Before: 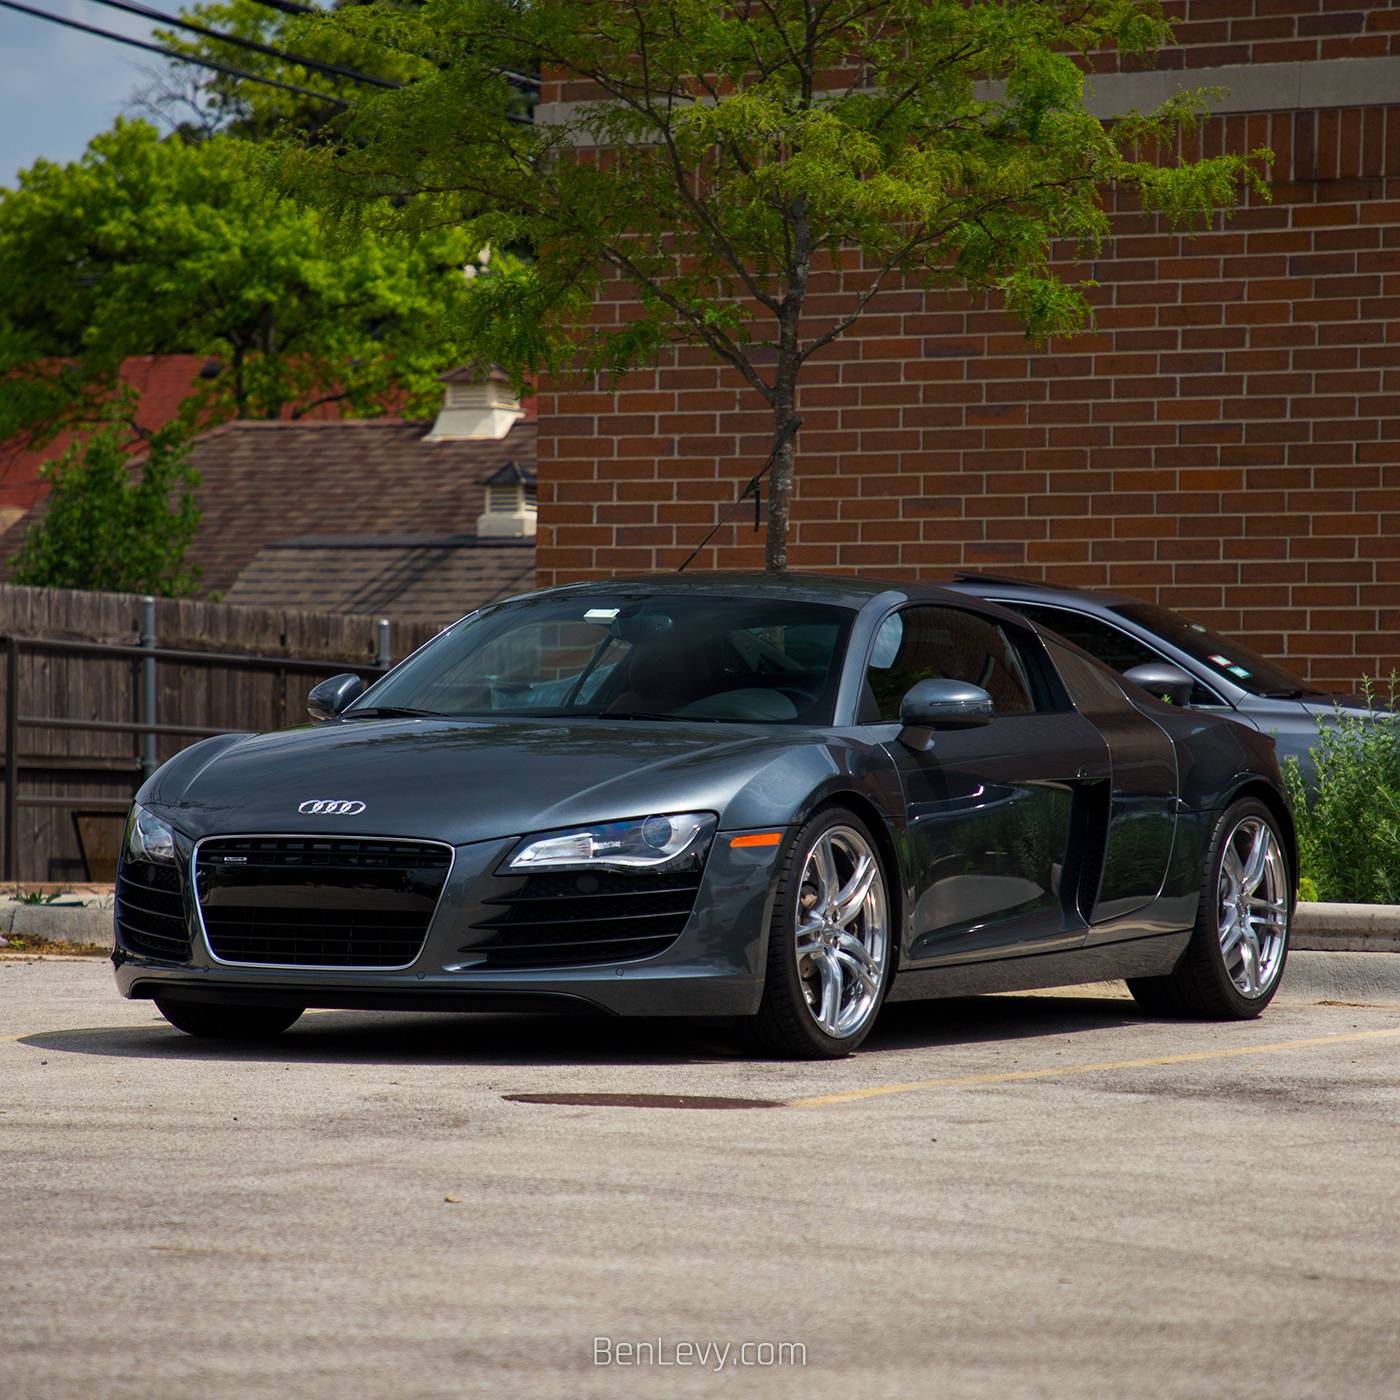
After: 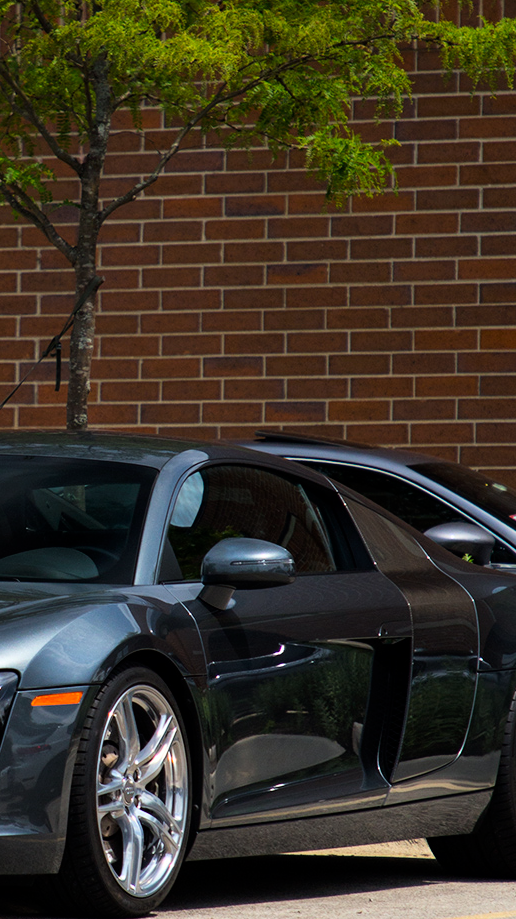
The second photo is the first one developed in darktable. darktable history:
crop and rotate: left 49.936%, top 10.094%, right 13.136%, bottom 24.256%
tone curve: curves: ch0 [(0, 0) (0.004, 0.001) (0.133, 0.112) (0.325, 0.362) (0.832, 0.893) (1, 1)], color space Lab, linked channels, preserve colors none
